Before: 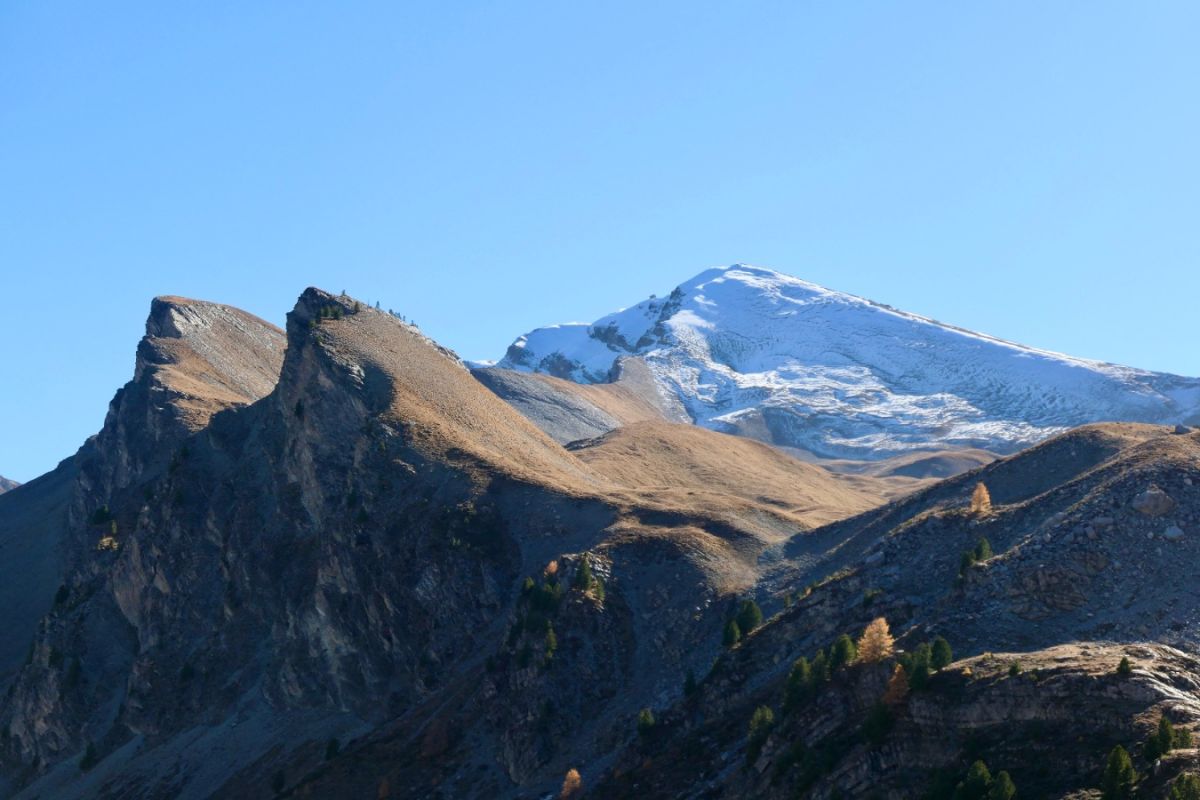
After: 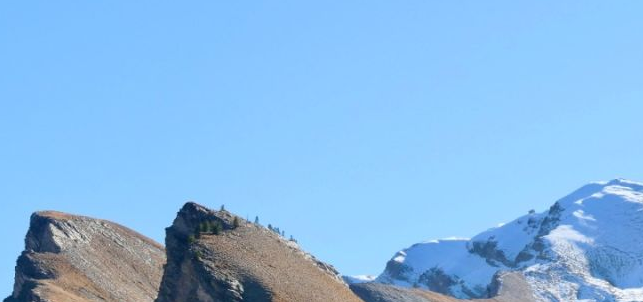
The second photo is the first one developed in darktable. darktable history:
color balance rgb: on, module defaults
crop: left 10.121%, top 10.631%, right 36.218%, bottom 51.526%
